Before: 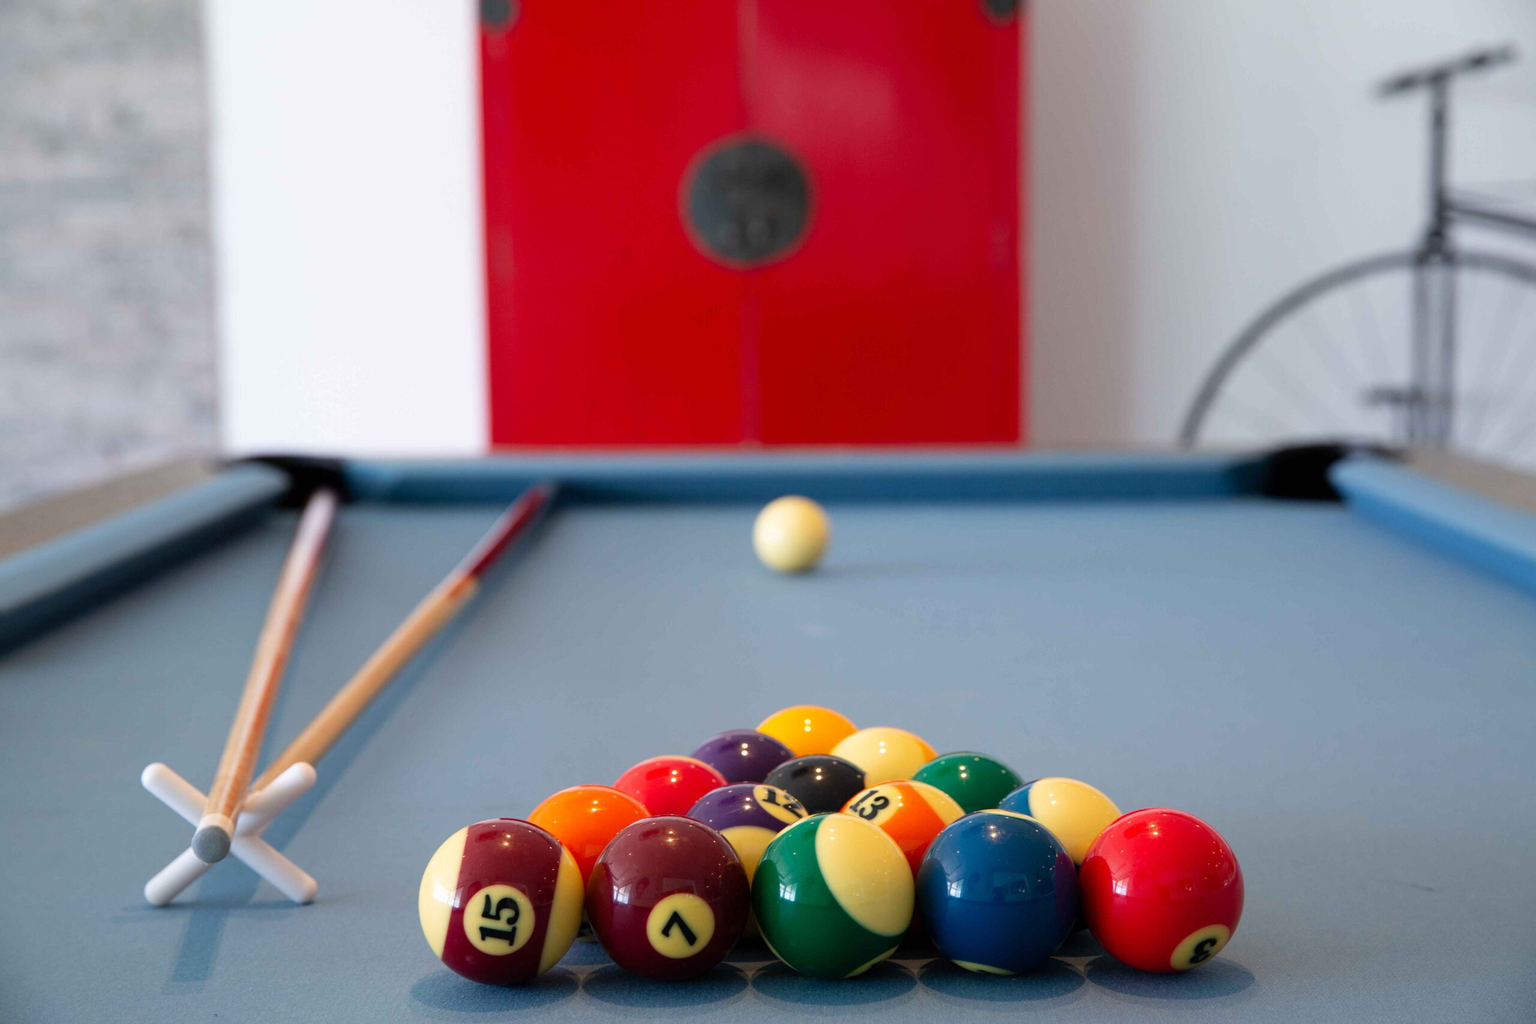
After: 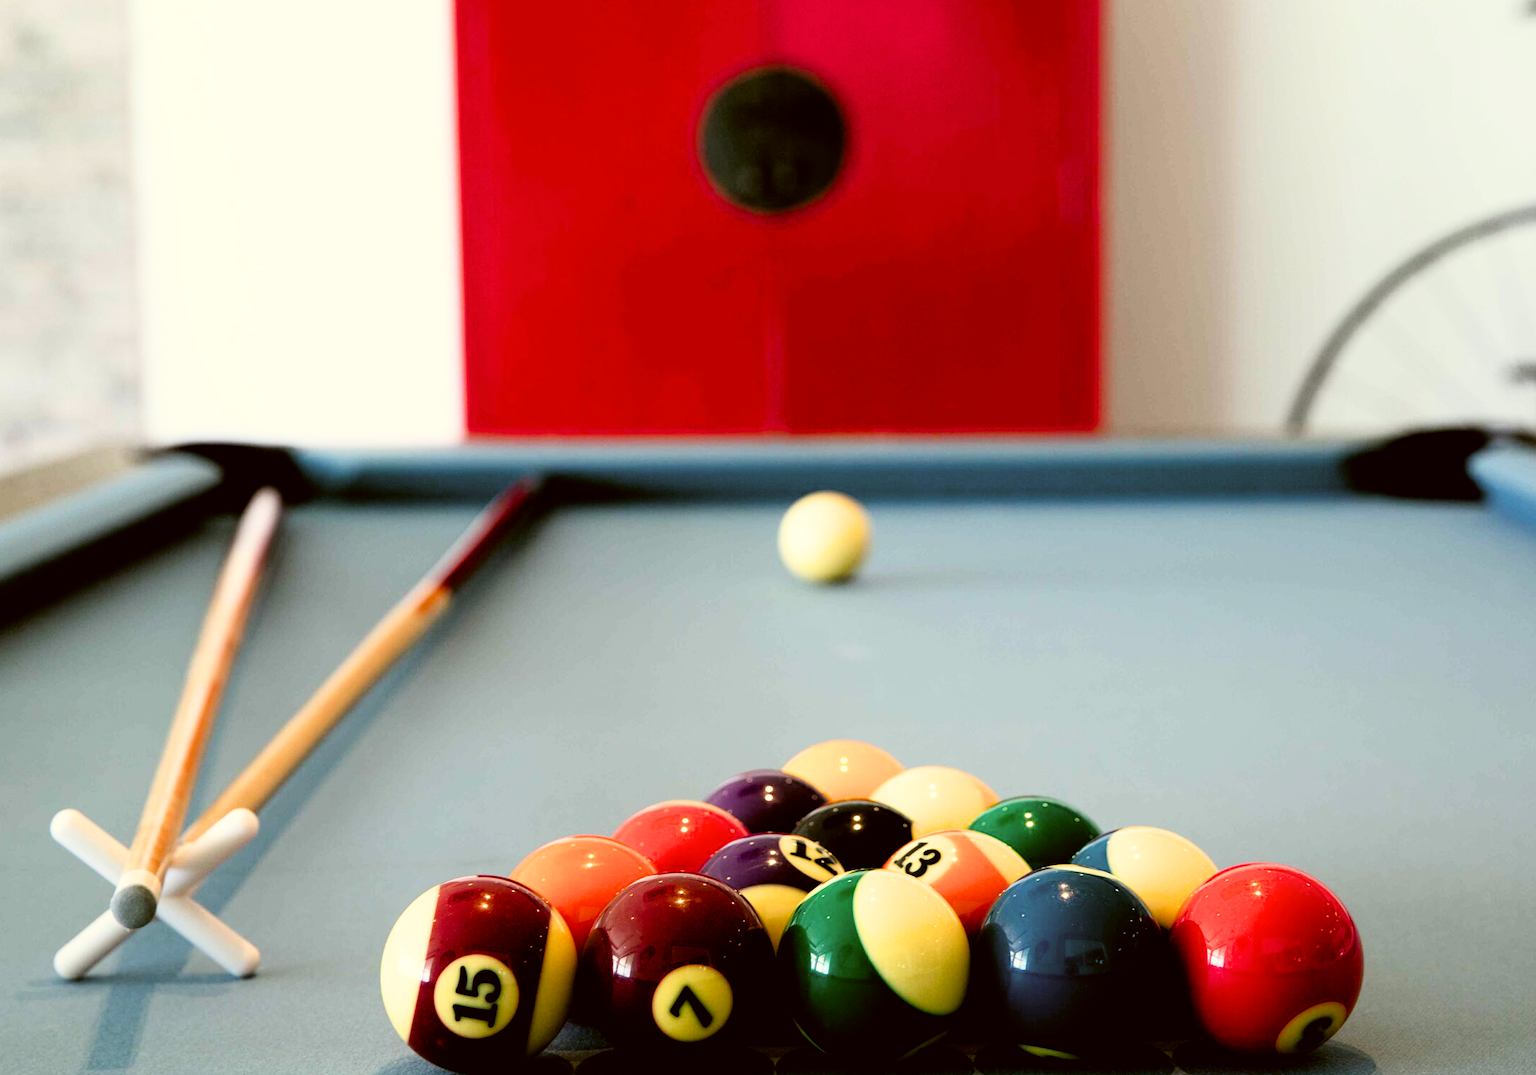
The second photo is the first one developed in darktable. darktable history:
crop: left 6.446%, top 8.188%, right 9.538%, bottom 3.548%
color balance rgb: perceptual saturation grading › global saturation 35%, perceptual saturation grading › highlights -30%, perceptual saturation grading › shadows 35%, perceptual brilliance grading › global brilliance 3%, perceptual brilliance grading › highlights -3%, perceptual brilliance grading › shadows 3%
color correction: highlights a* -1.43, highlights b* 10.12, shadows a* 0.395, shadows b* 19.35
shadows and highlights: shadows 0, highlights 40
filmic rgb: black relative exposure -3.75 EV, white relative exposure 2.4 EV, dynamic range scaling -50%, hardness 3.42, latitude 30%, contrast 1.8
rotate and perspective: automatic cropping original format, crop left 0, crop top 0
